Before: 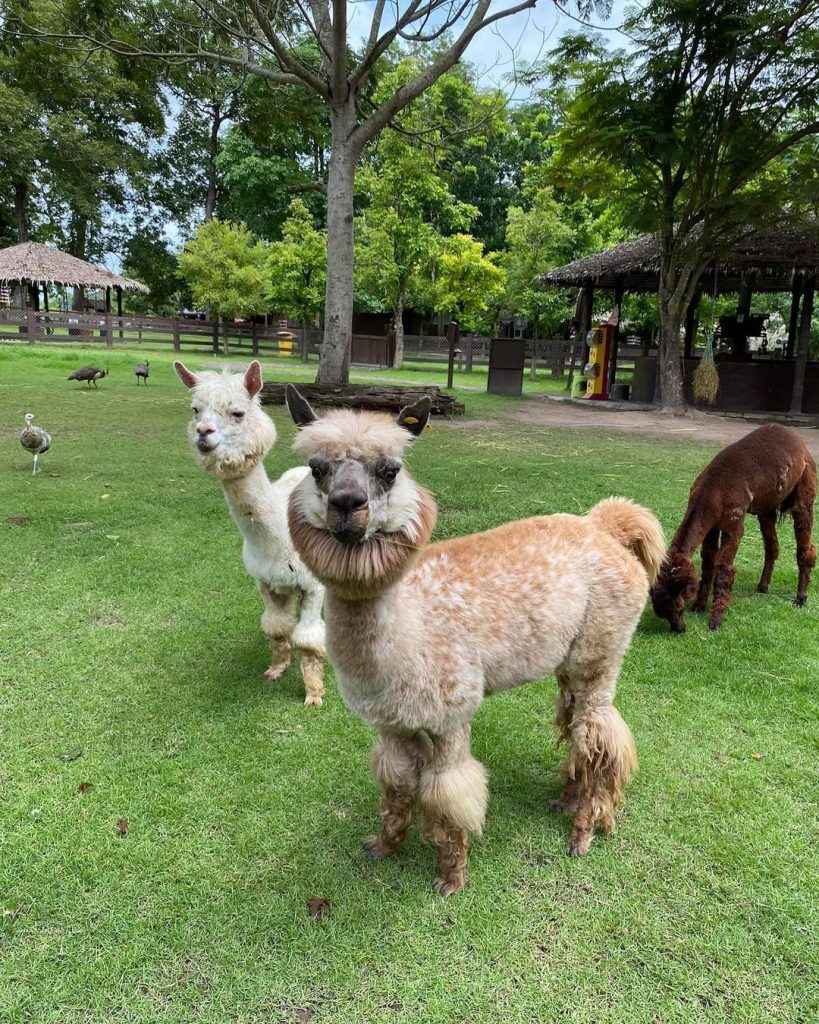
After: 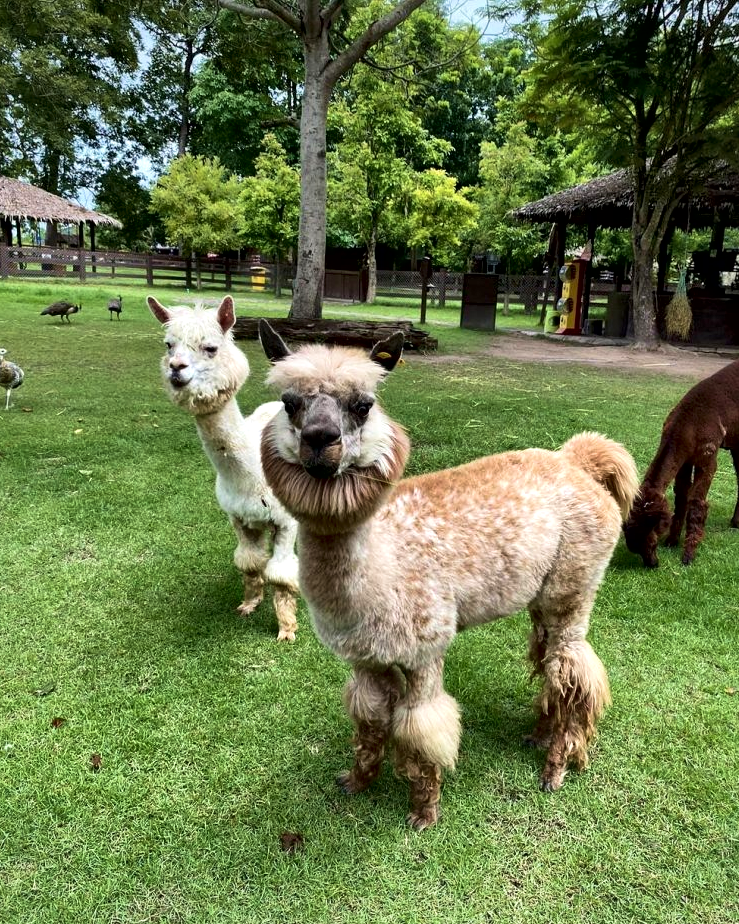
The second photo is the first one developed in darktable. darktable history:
base curve: curves: ch0 [(0, 0) (0.303, 0.277) (1, 1)]
crop: left 3.305%, top 6.436%, right 6.389%, bottom 3.258%
velvia: on, module defaults
local contrast: mode bilateral grid, contrast 70, coarseness 75, detail 180%, midtone range 0.2
